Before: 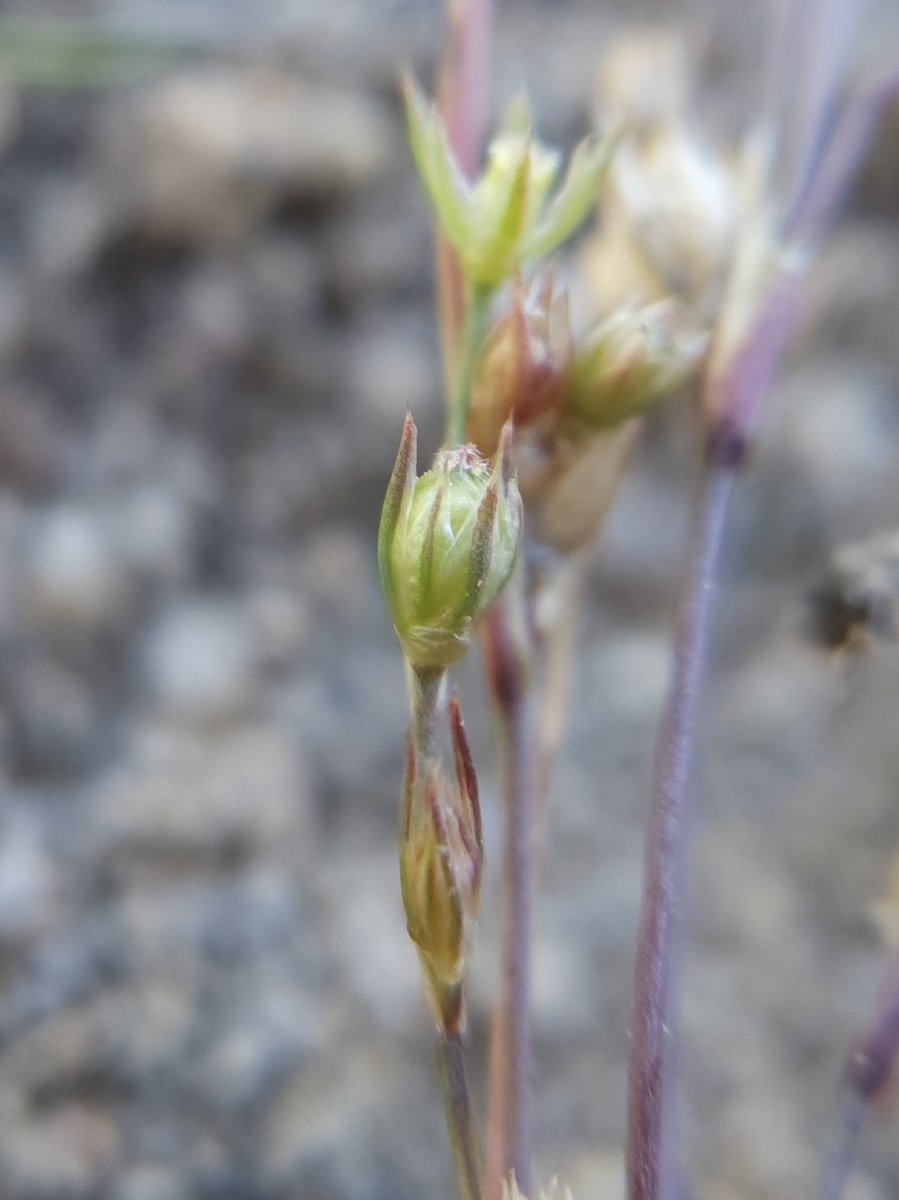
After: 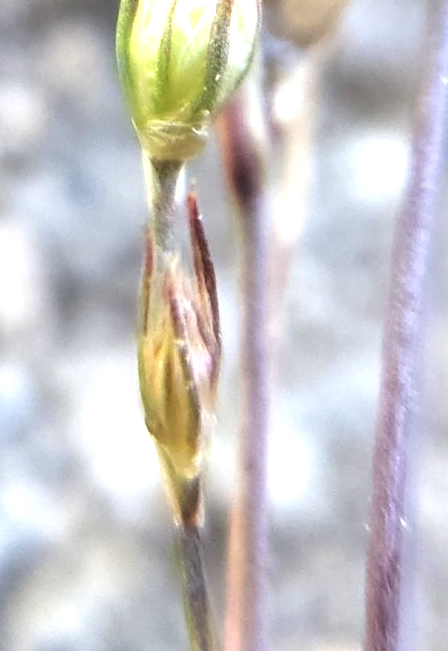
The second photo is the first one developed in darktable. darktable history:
levels: levels [0.182, 0.542, 0.902]
crop: left 29.206%, top 42.233%, right 20.875%, bottom 3.501%
exposure: exposure 1 EV, compensate highlight preservation false
